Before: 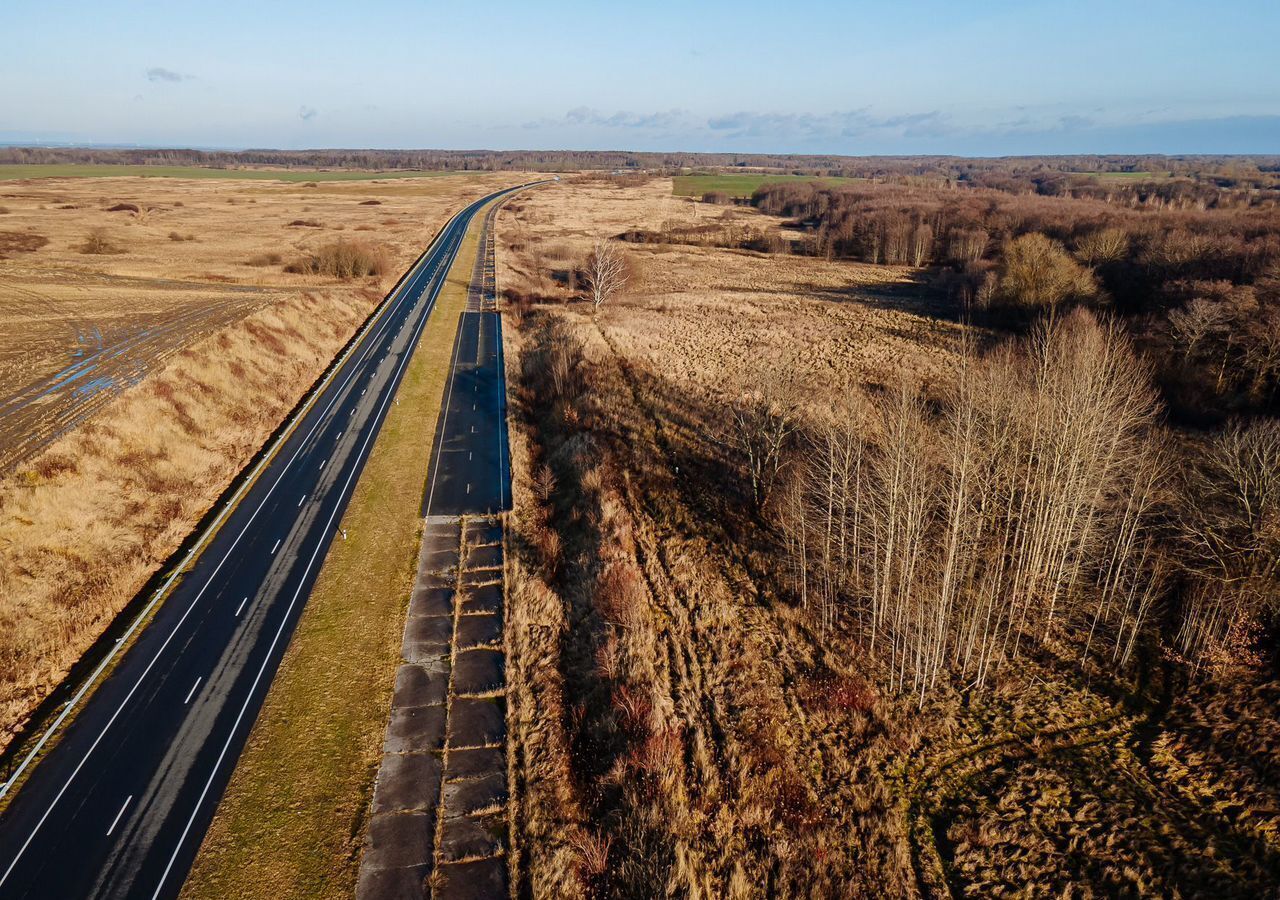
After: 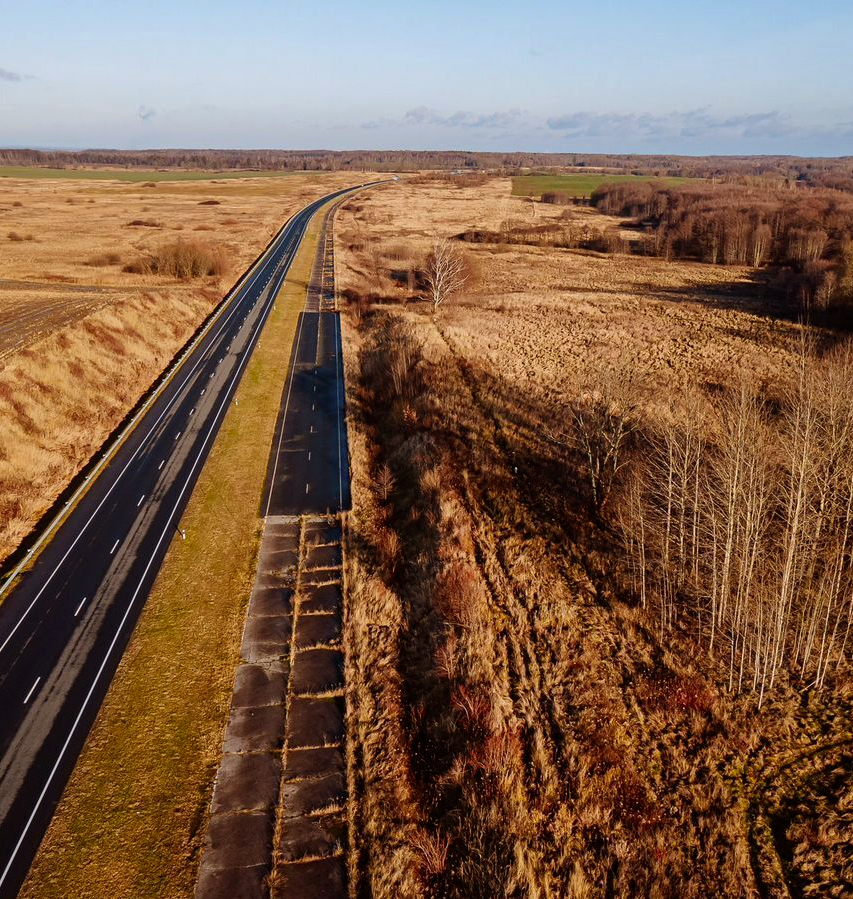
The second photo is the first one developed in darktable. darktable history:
crop and rotate: left 12.648%, right 20.685%
rgb levels: mode RGB, independent channels, levels [[0, 0.5, 1], [0, 0.521, 1], [0, 0.536, 1]]
